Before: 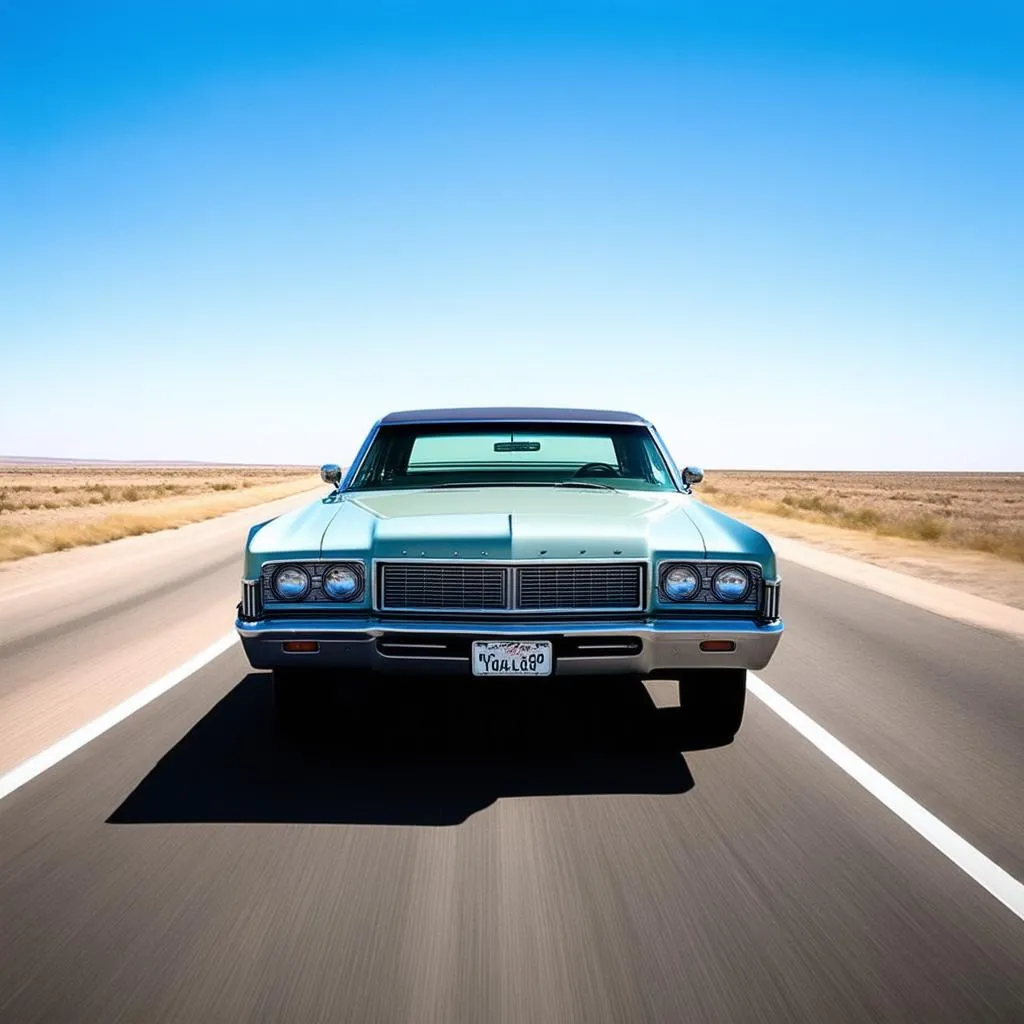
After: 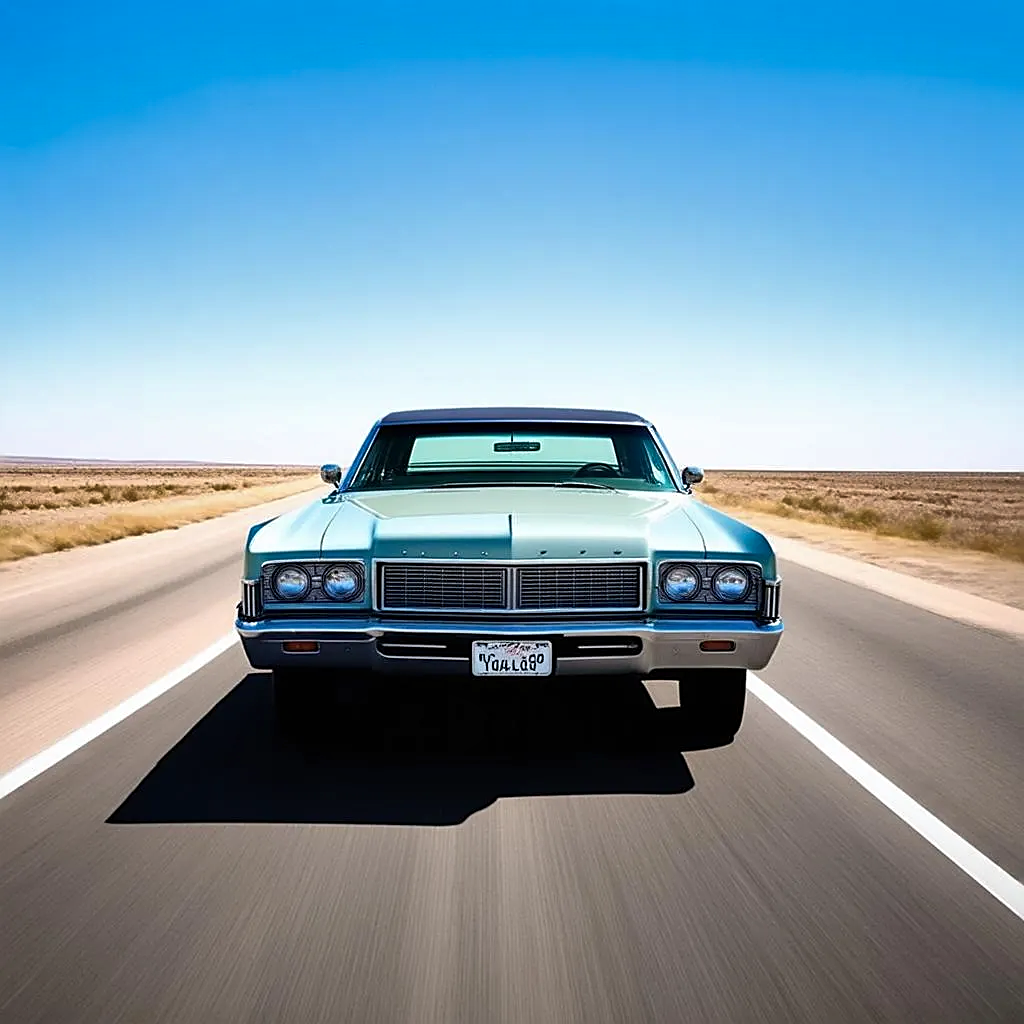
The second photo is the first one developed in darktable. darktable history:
sharpen: amount 0.49
shadows and highlights: low approximation 0.01, soften with gaussian
